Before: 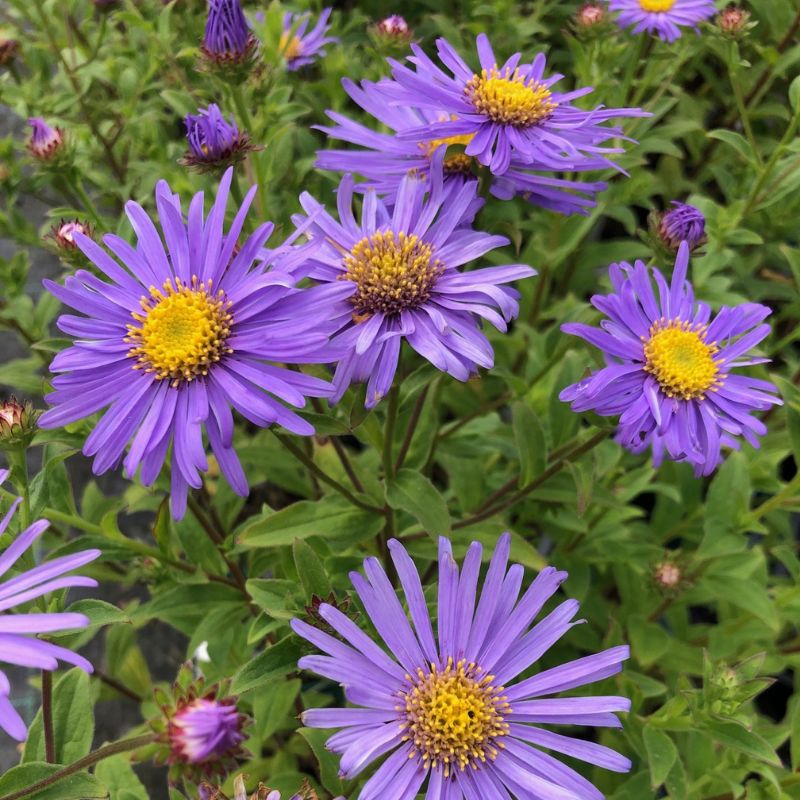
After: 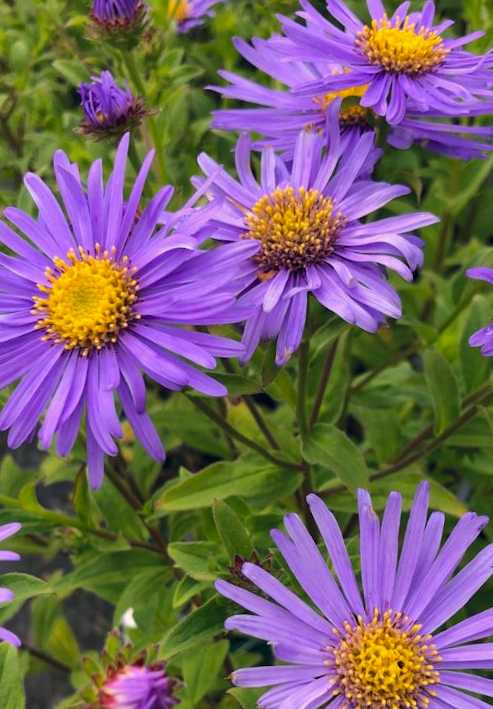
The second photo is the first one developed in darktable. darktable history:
rotate and perspective: rotation -3.52°, crop left 0.036, crop right 0.964, crop top 0.081, crop bottom 0.919
color balance rgb: shadows lift › hue 87.51°, highlights gain › chroma 1.62%, highlights gain › hue 55.1°, global offset › chroma 0.06%, global offset › hue 253.66°, linear chroma grading › global chroma 0.5%, perceptual saturation grading › global saturation 16.38%
crop: left 10.644%, right 26.528%
